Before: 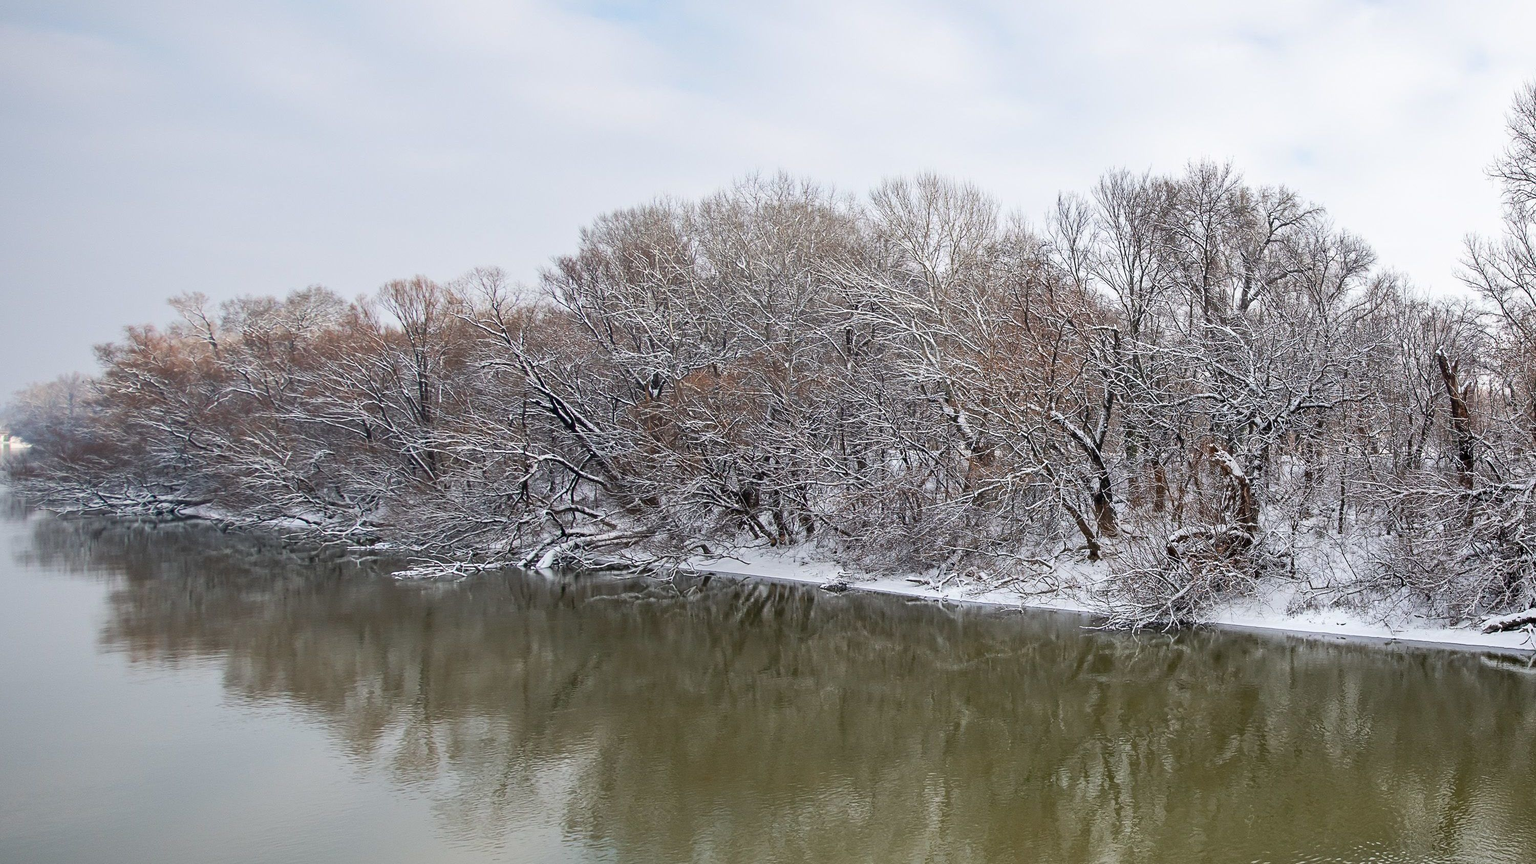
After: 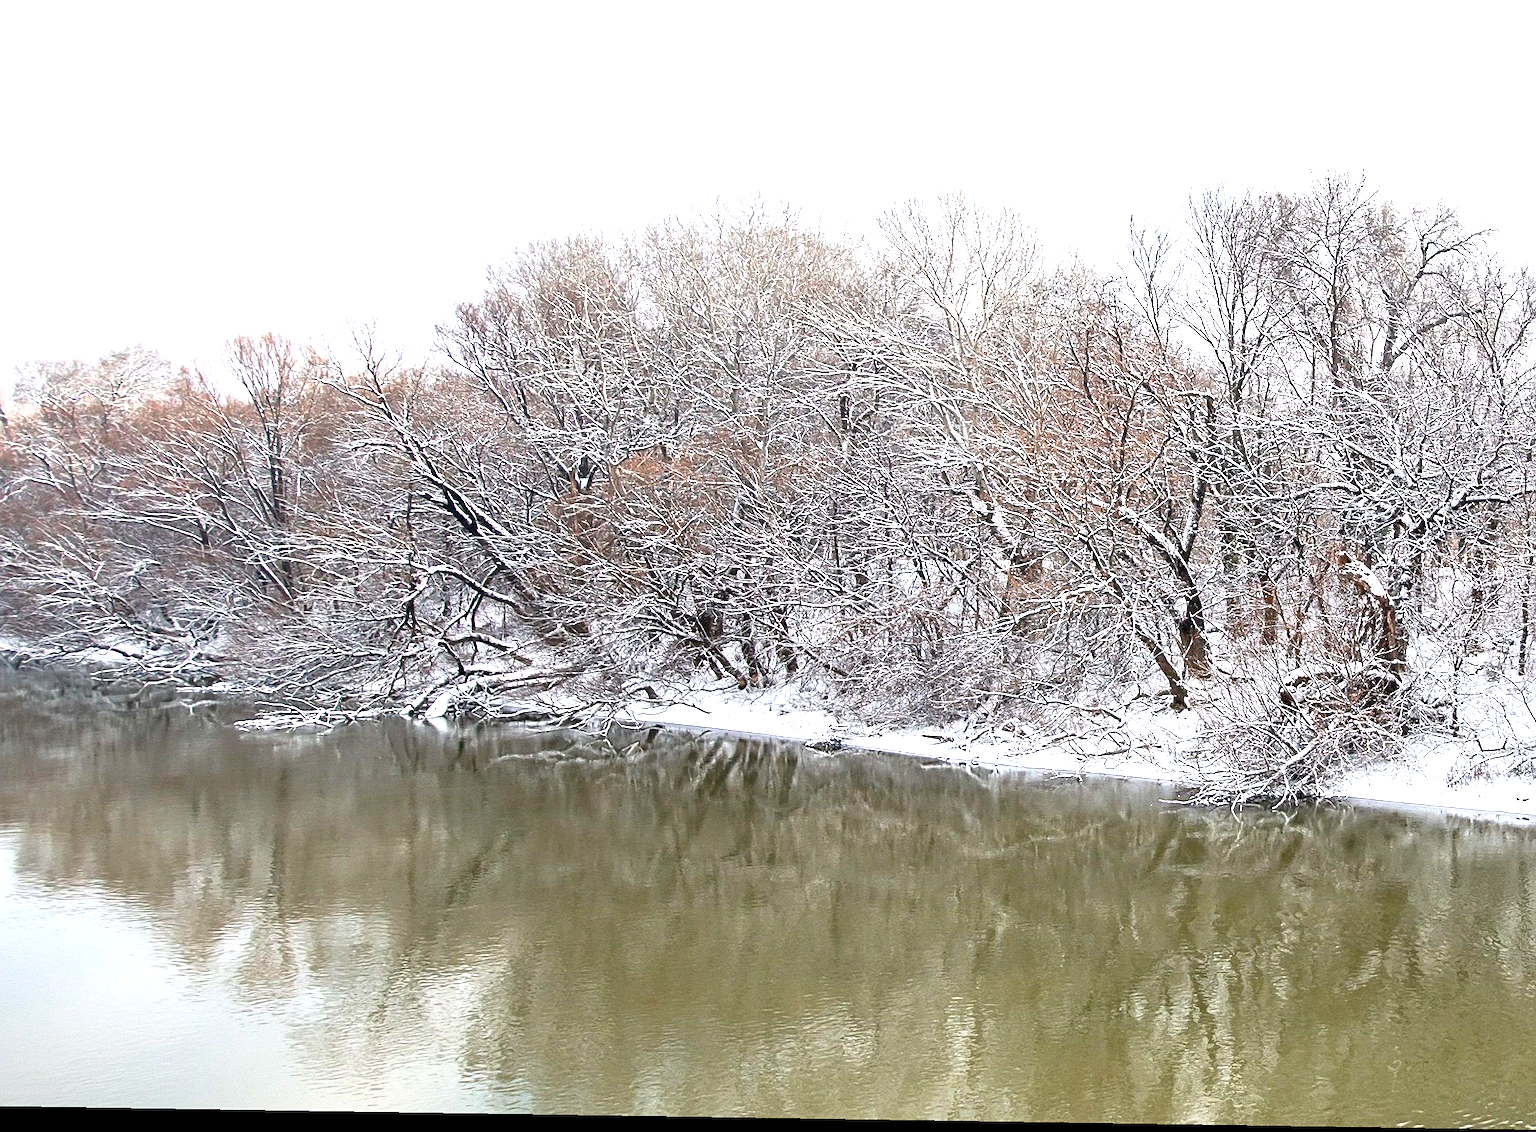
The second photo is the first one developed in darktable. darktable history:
sharpen: amount 0.2
crop and rotate: left 13.15%, top 5.251%, right 12.609%
exposure: exposure 1.2 EV, compensate highlight preservation false
rotate and perspective: lens shift (horizontal) -0.055, automatic cropping off
